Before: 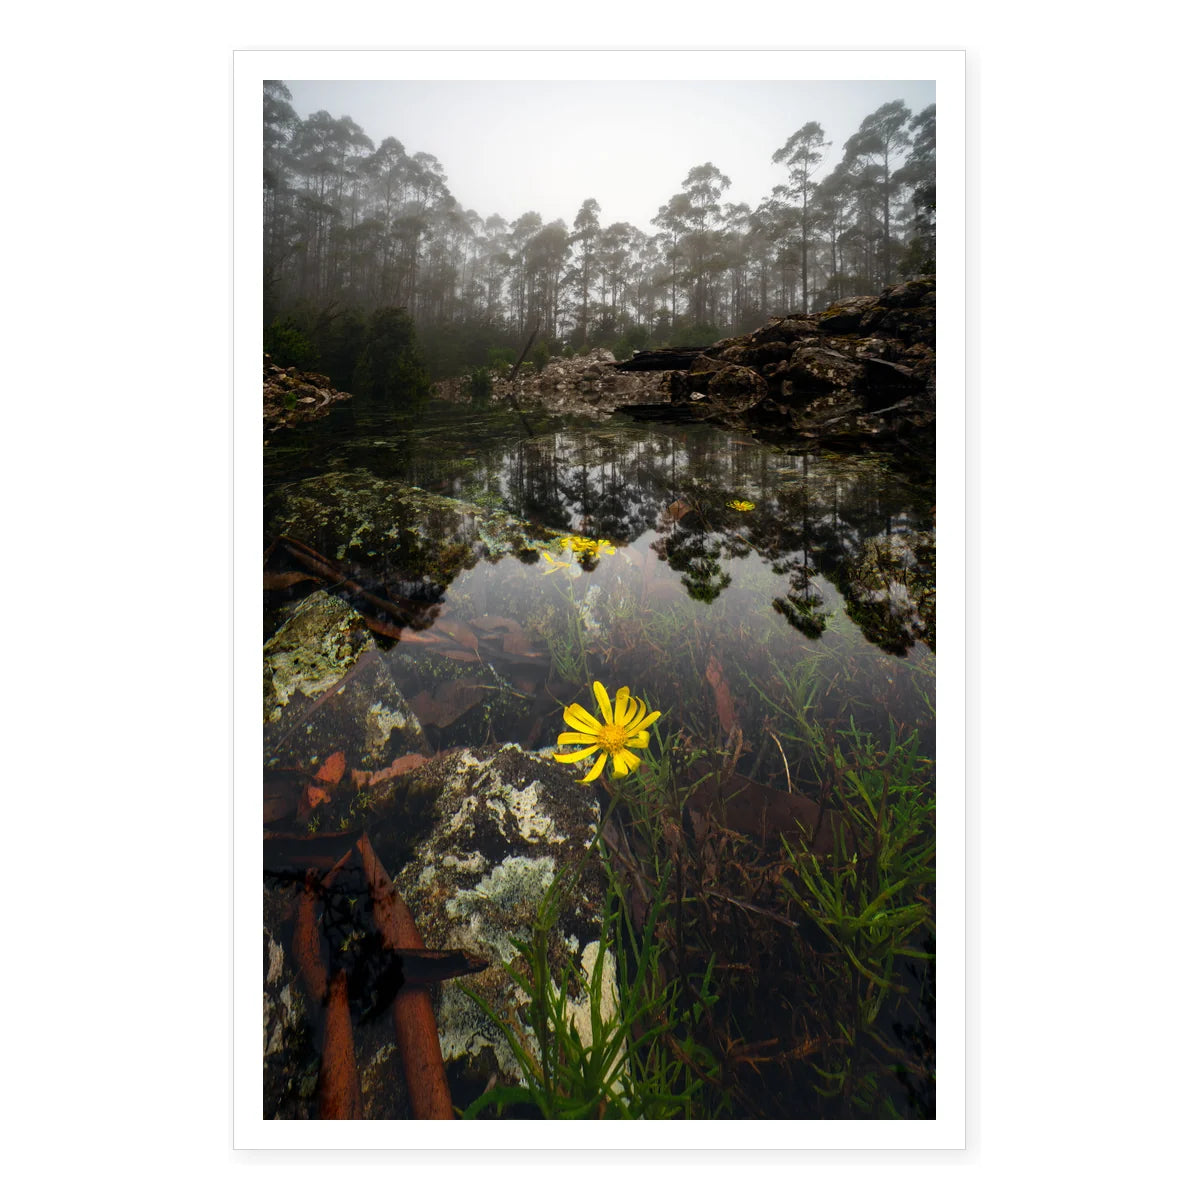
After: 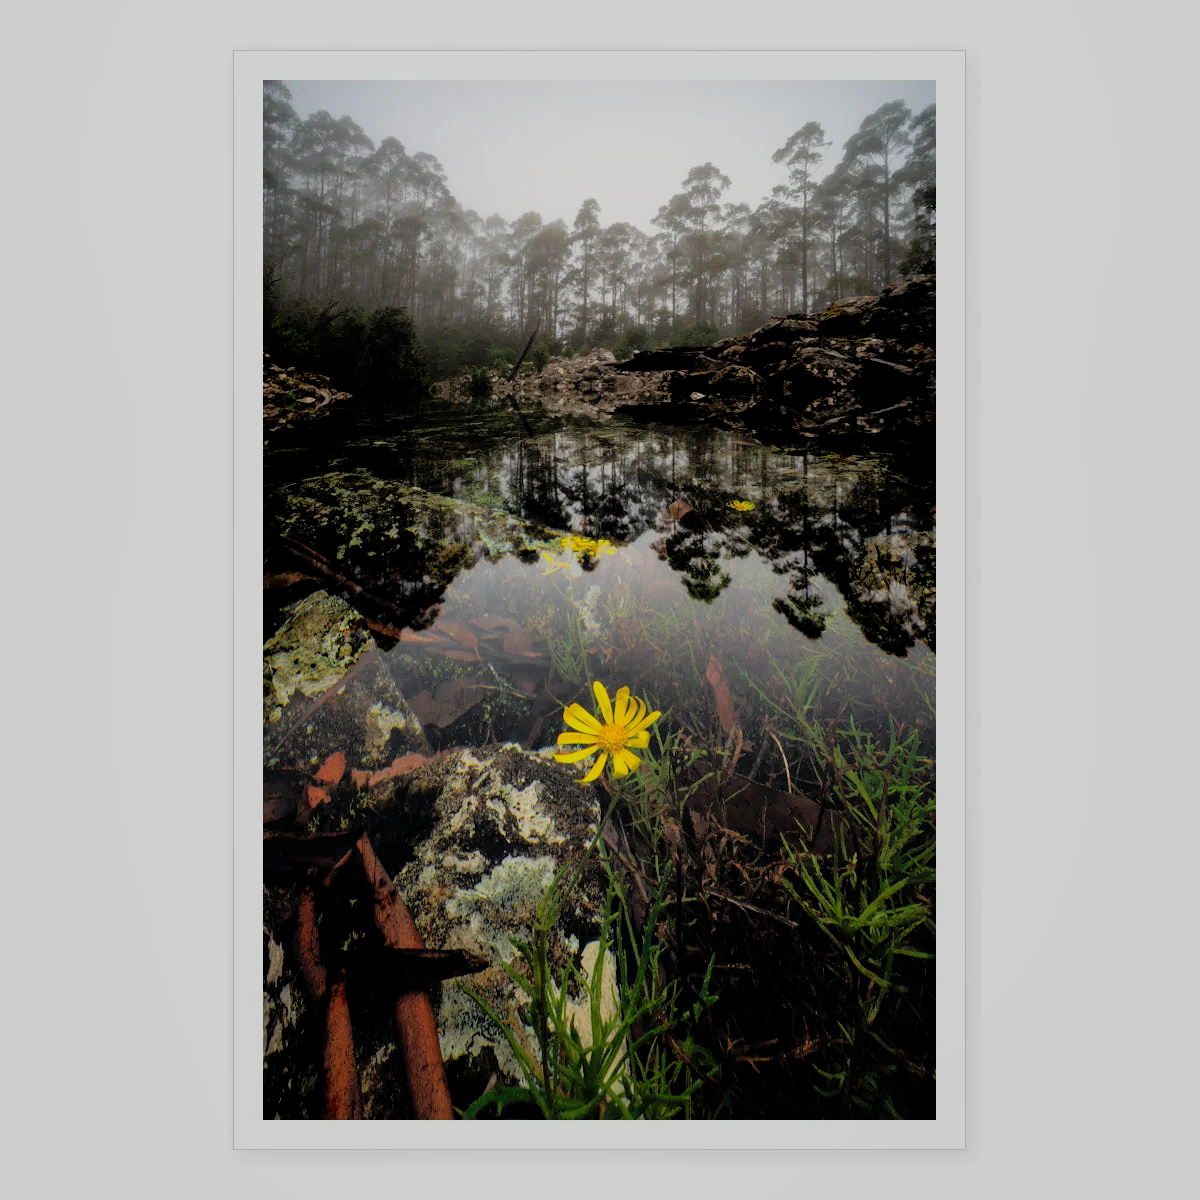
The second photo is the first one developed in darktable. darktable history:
shadows and highlights: on, module defaults
filmic rgb: black relative exposure -7.7 EV, white relative exposure 4.38 EV, threshold 2.98 EV, target black luminance 0%, hardness 3.75, latitude 50.53%, contrast 1.068, highlights saturation mix 9.85%, shadows ↔ highlights balance -0.257%, enable highlight reconstruction true
